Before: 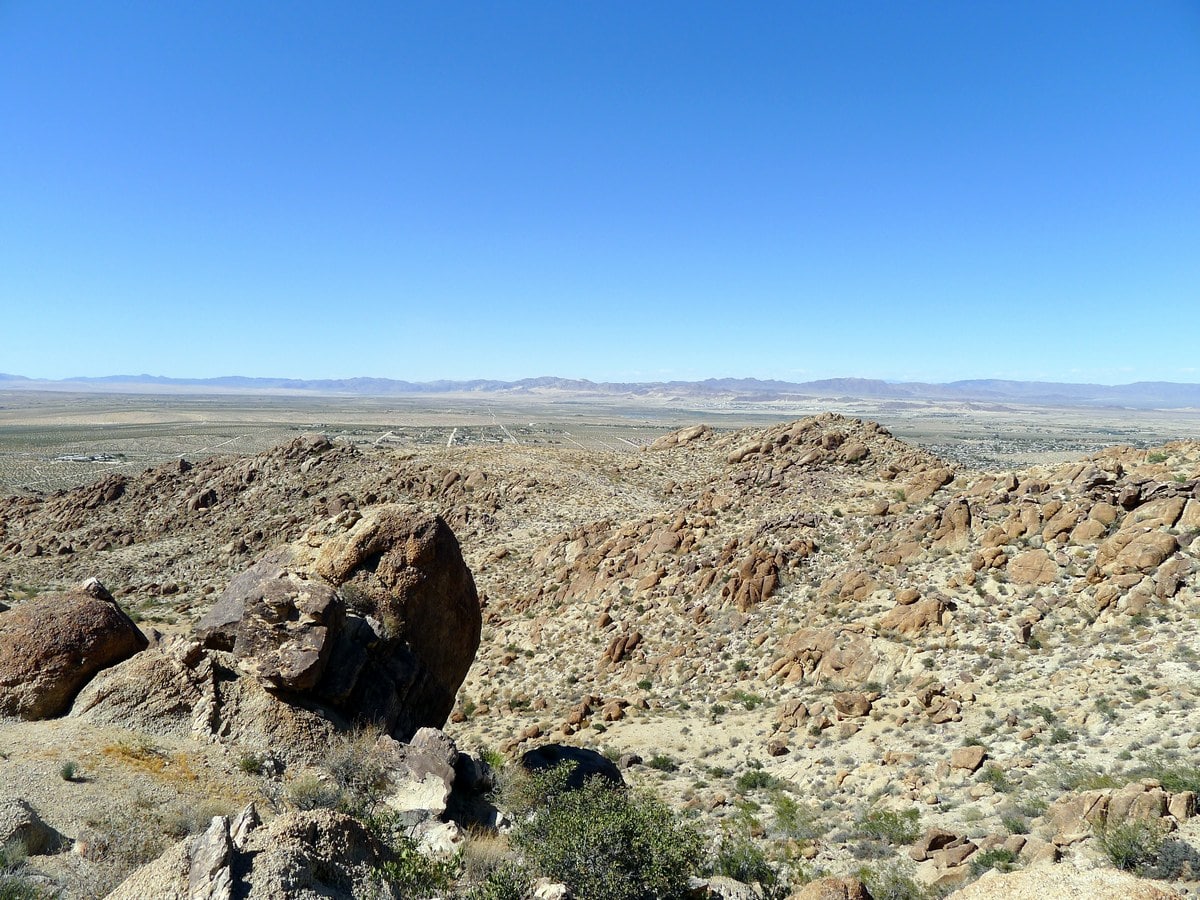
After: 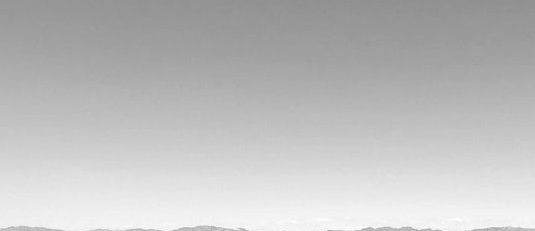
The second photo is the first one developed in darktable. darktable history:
tone equalizer: -8 EV -0.42 EV, -7 EV -0.404 EV, -6 EV -0.328 EV, -5 EV -0.189 EV, -3 EV 0.252 EV, -2 EV 0.348 EV, -1 EV 0.388 EV, +0 EV 0.416 EV, edges refinement/feathering 500, mask exposure compensation -1.57 EV, preserve details no
crop: left 28.617%, top 16.842%, right 26.794%, bottom 57.484%
color calibration: output R [0.994, 0.059, -0.119, 0], output G [-0.036, 1.09, -0.119, 0], output B [0.078, -0.108, 0.961, 0], illuminant custom, x 0.388, y 0.387, temperature 3839.27 K, clip negative RGB from gamut false
color zones: curves: ch0 [(0, 0.497) (0.096, 0.361) (0.221, 0.538) (0.429, 0.5) (0.571, 0.5) (0.714, 0.5) (0.857, 0.5) (1, 0.497)]; ch1 [(0, 0.5) (0.143, 0.5) (0.257, -0.002) (0.429, 0.04) (0.571, -0.001) (0.714, -0.015) (0.857, 0.024) (1, 0.5)]
